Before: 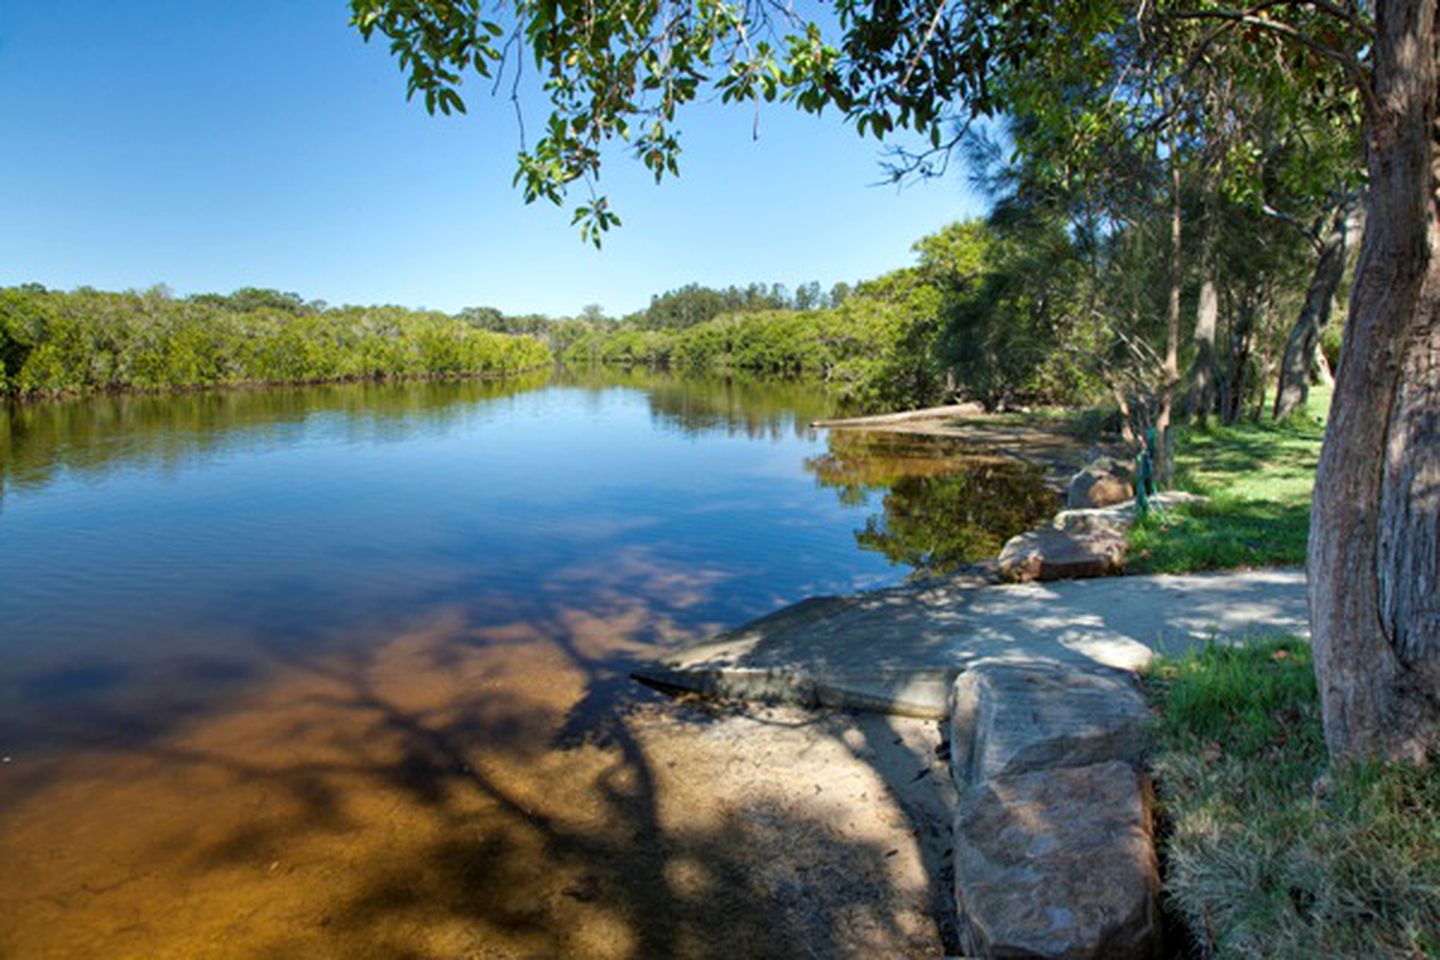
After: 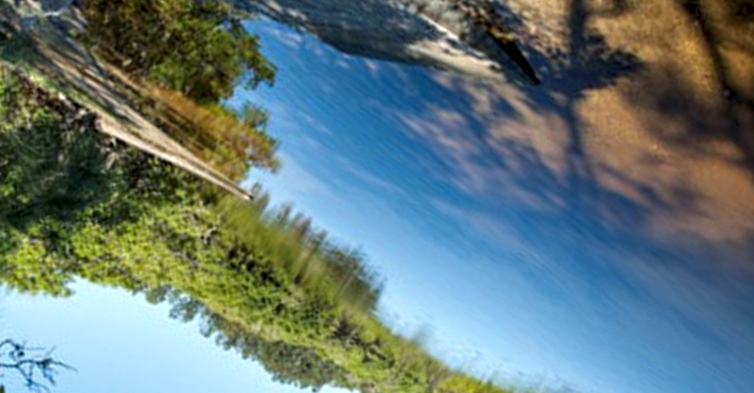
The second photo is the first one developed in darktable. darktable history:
crop and rotate: angle 147.67°, left 9.133%, top 15.605%, right 4.56%, bottom 16.956%
local contrast: detail 130%
